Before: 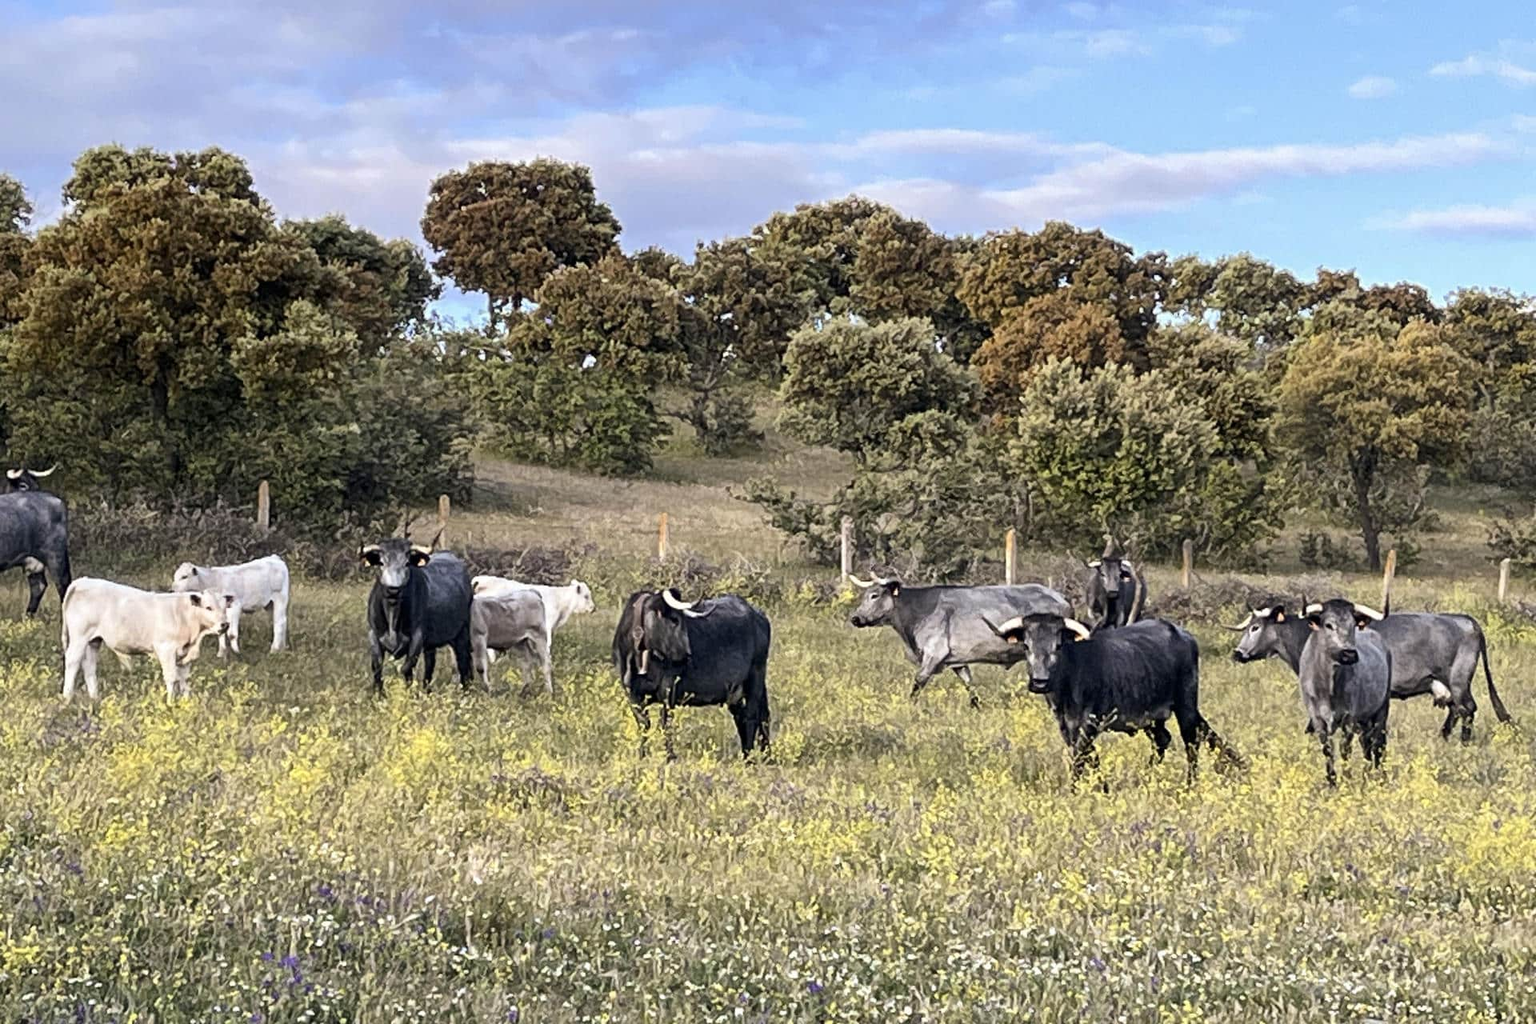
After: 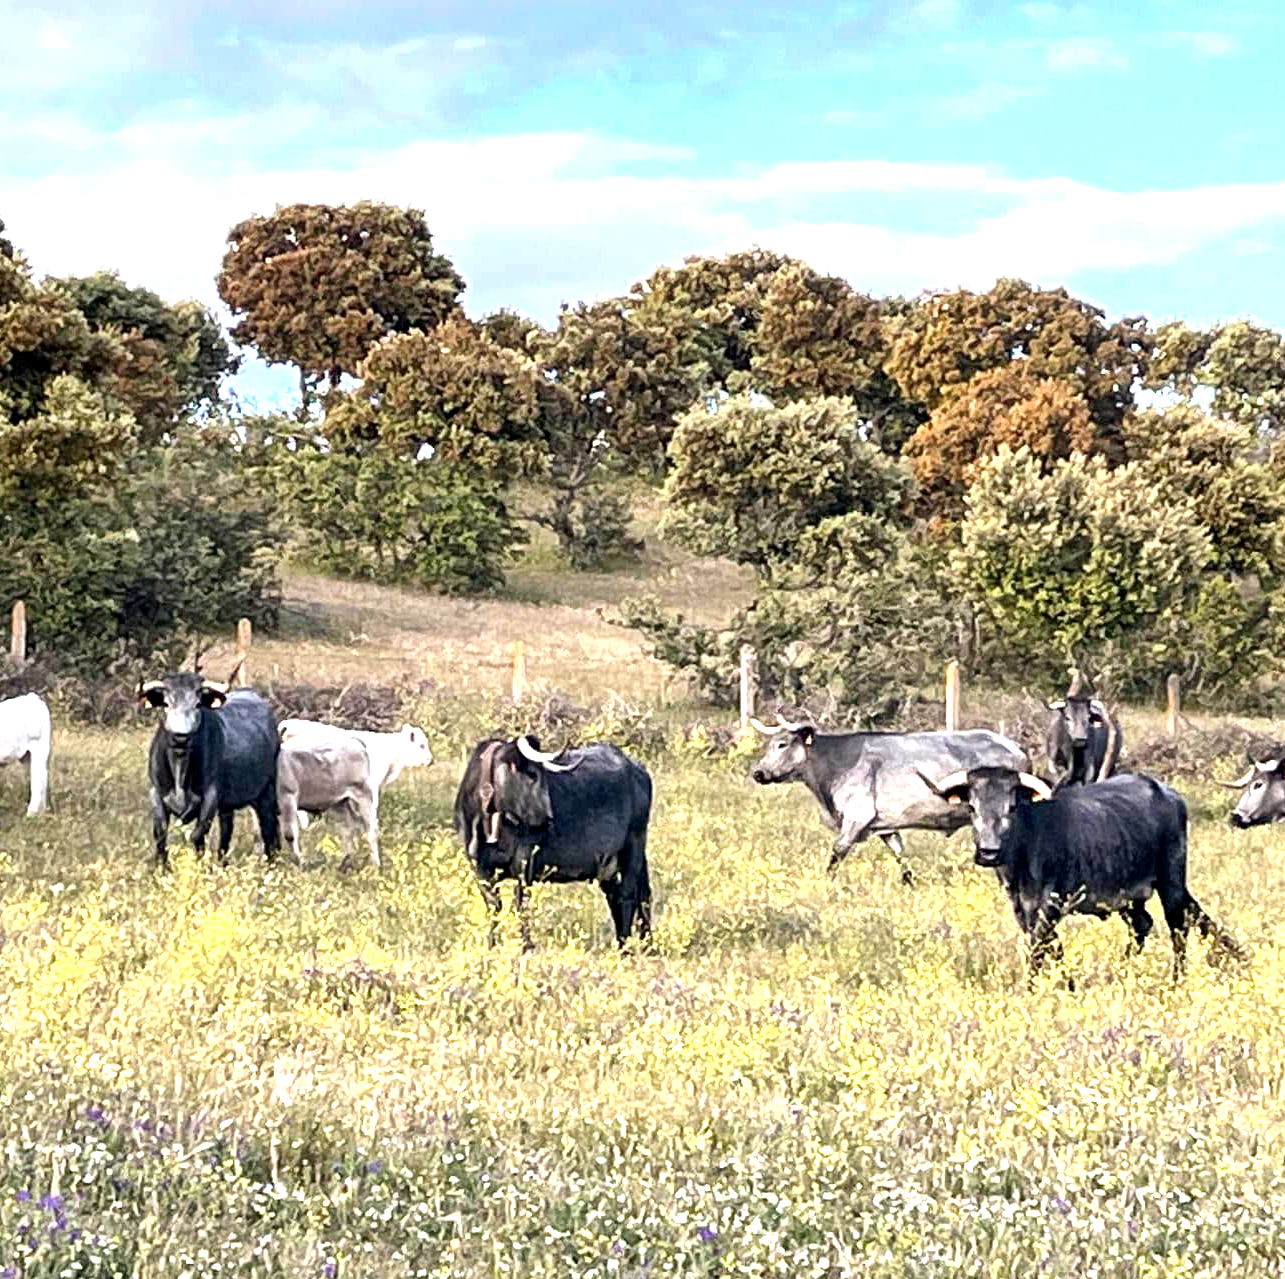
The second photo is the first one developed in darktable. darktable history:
exposure: black level correction 0, exposure 0.939 EV, compensate highlight preservation false
crop and rotate: left 16.199%, right 16.858%
